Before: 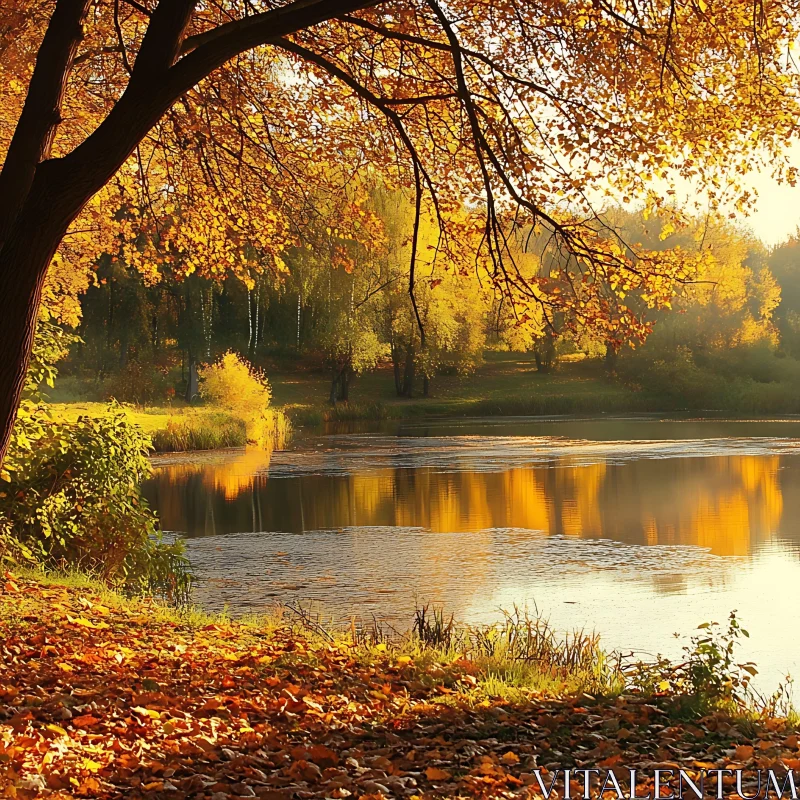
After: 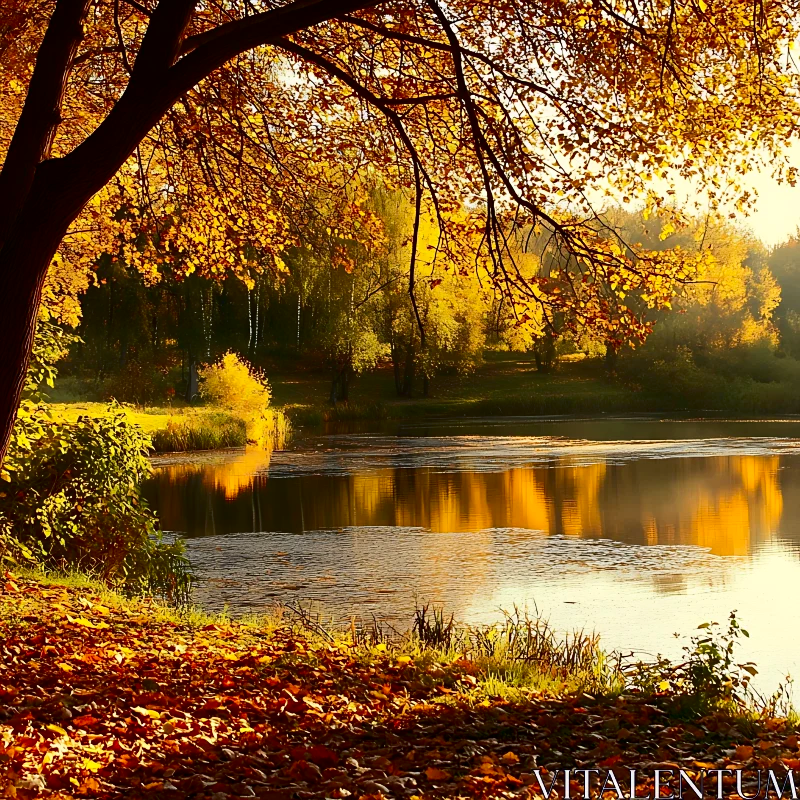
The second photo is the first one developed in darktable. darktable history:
exposure: black level correction 0.001, compensate highlight preservation false
contrast brightness saturation: contrast 0.203, brightness -0.114, saturation 0.104
